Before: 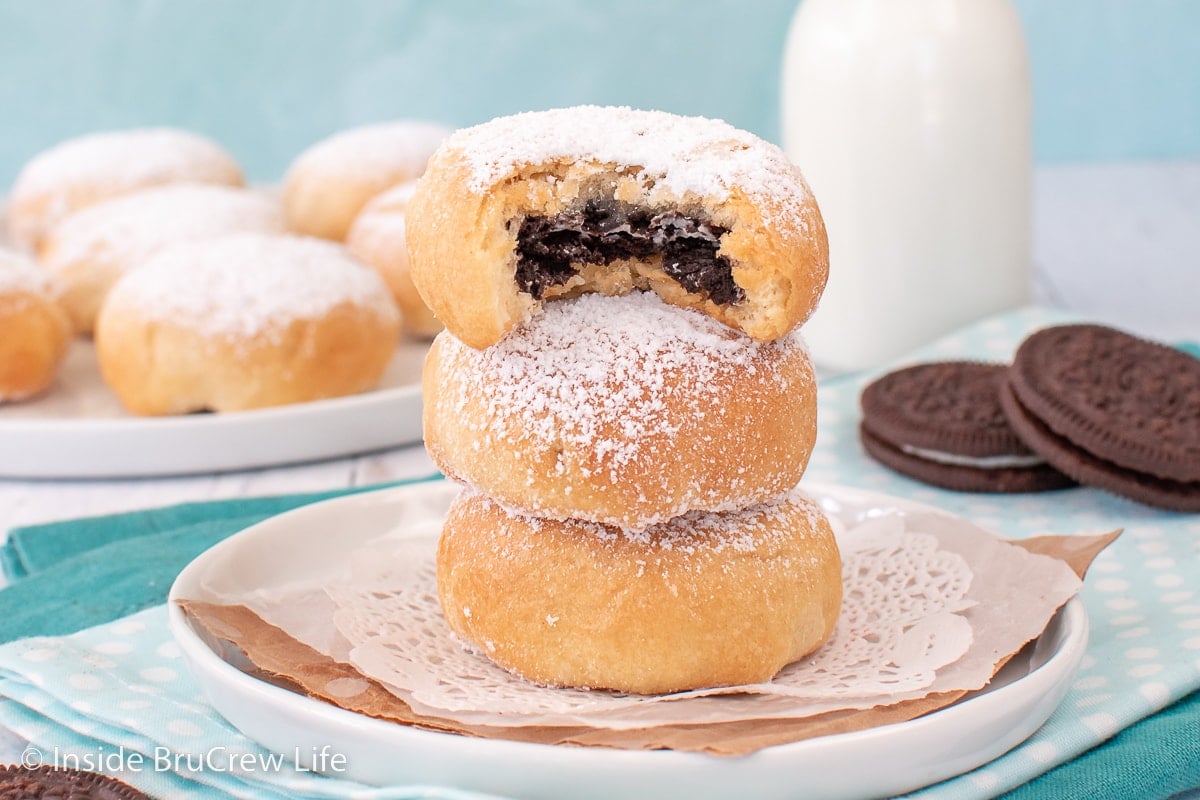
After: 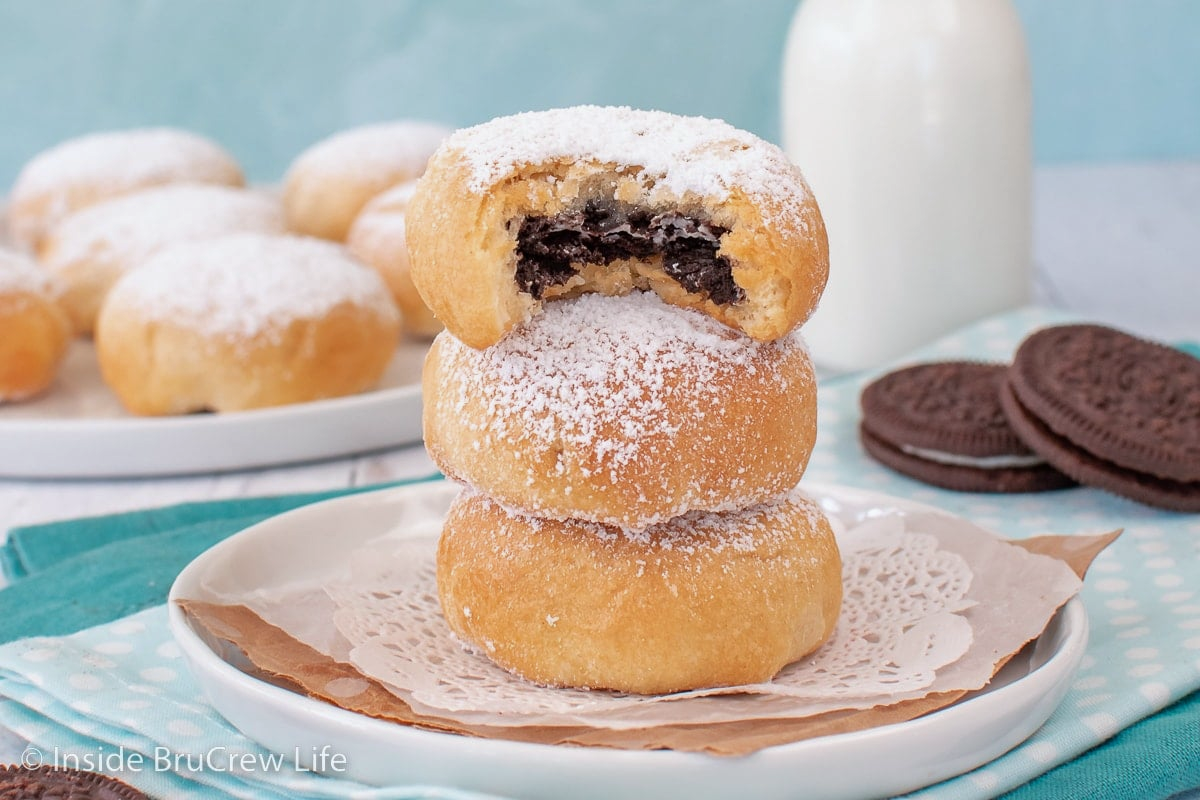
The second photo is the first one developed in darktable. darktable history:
shadows and highlights: shadows -20, white point adjustment -2, highlights -35
white balance: red 0.986, blue 1.01
